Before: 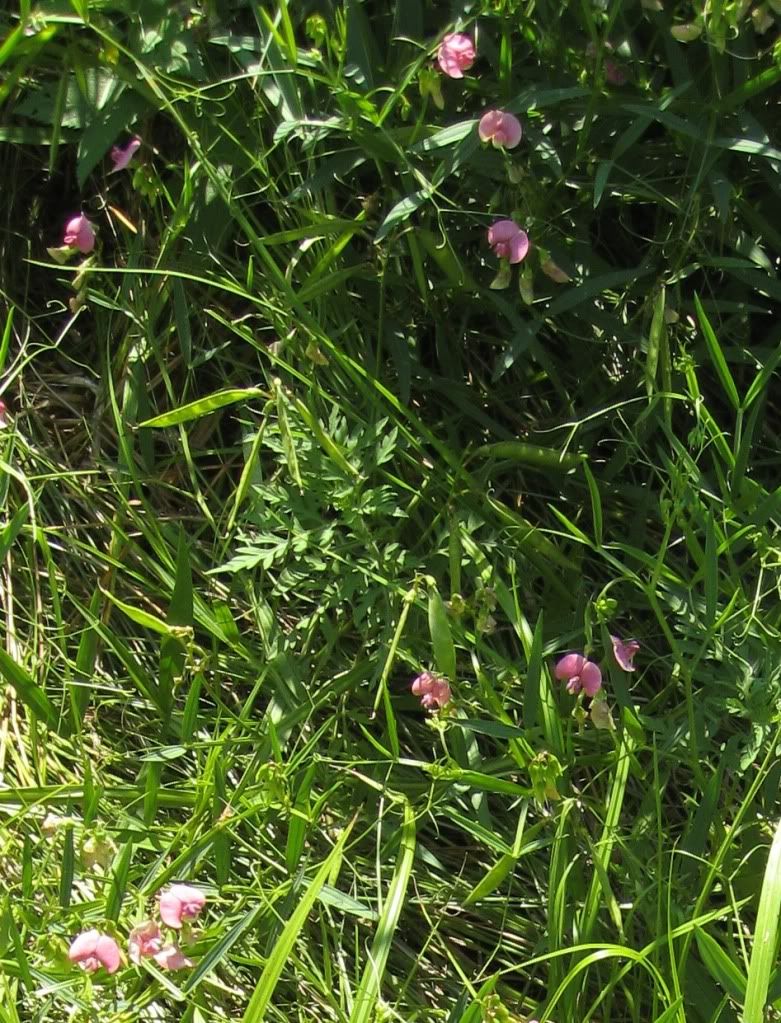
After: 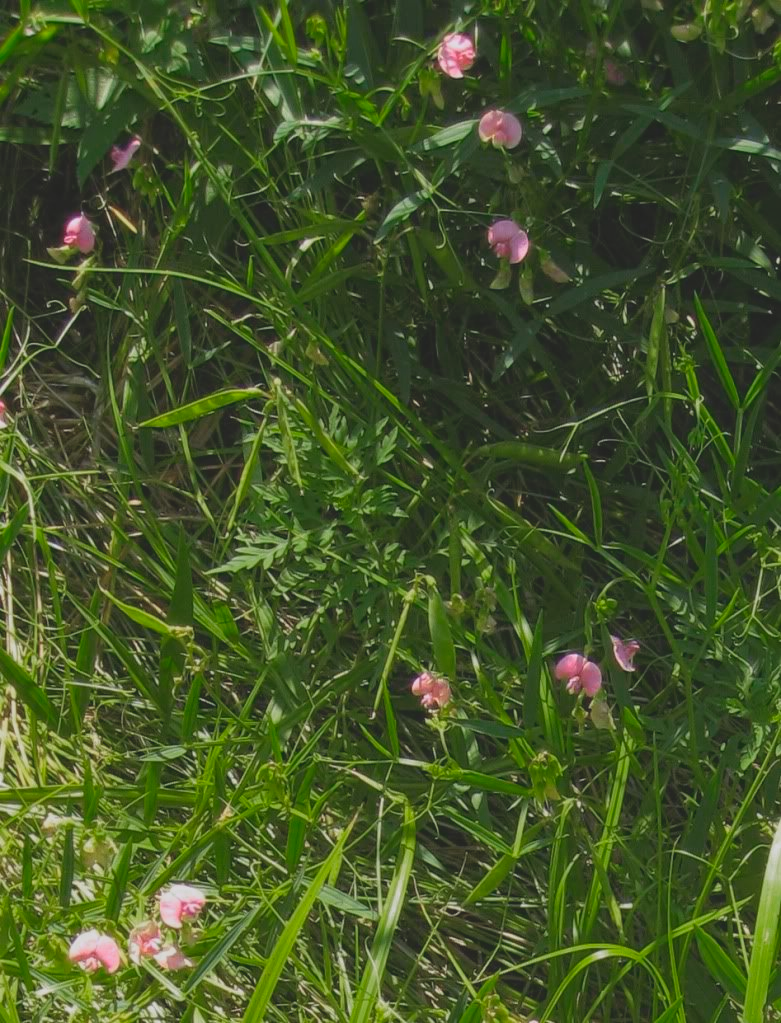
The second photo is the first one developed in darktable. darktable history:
exposure: exposure -0.041 EV, compensate highlight preservation false
local contrast: highlights 100%, shadows 100%, detail 120%, midtone range 0.2
contrast brightness saturation: contrast -0.28
color zones: curves: ch0 [(0, 0.558) (0.143, 0.548) (0.286, 0.447) (0.429, 0.259) (0.571, 0.5) (0.714, 0.5) (0.857, 0.593) (1, 0.558)]; ch1 [(0, 0.543) (0.01, 0.544) (0.12, 0.492) (0.248, 0.458) (0.5, 0.534) (0.748, 0.5) (0.99, 0.469) (1, 0.543)]; ch2 [(0, 0.507) (0.143, 0.522) (0.286, 0.505) (0.429, 0.5) (0.571, 0.5) (0.714, 0.5) (0.857, 0.5) (1, 0.507)]
